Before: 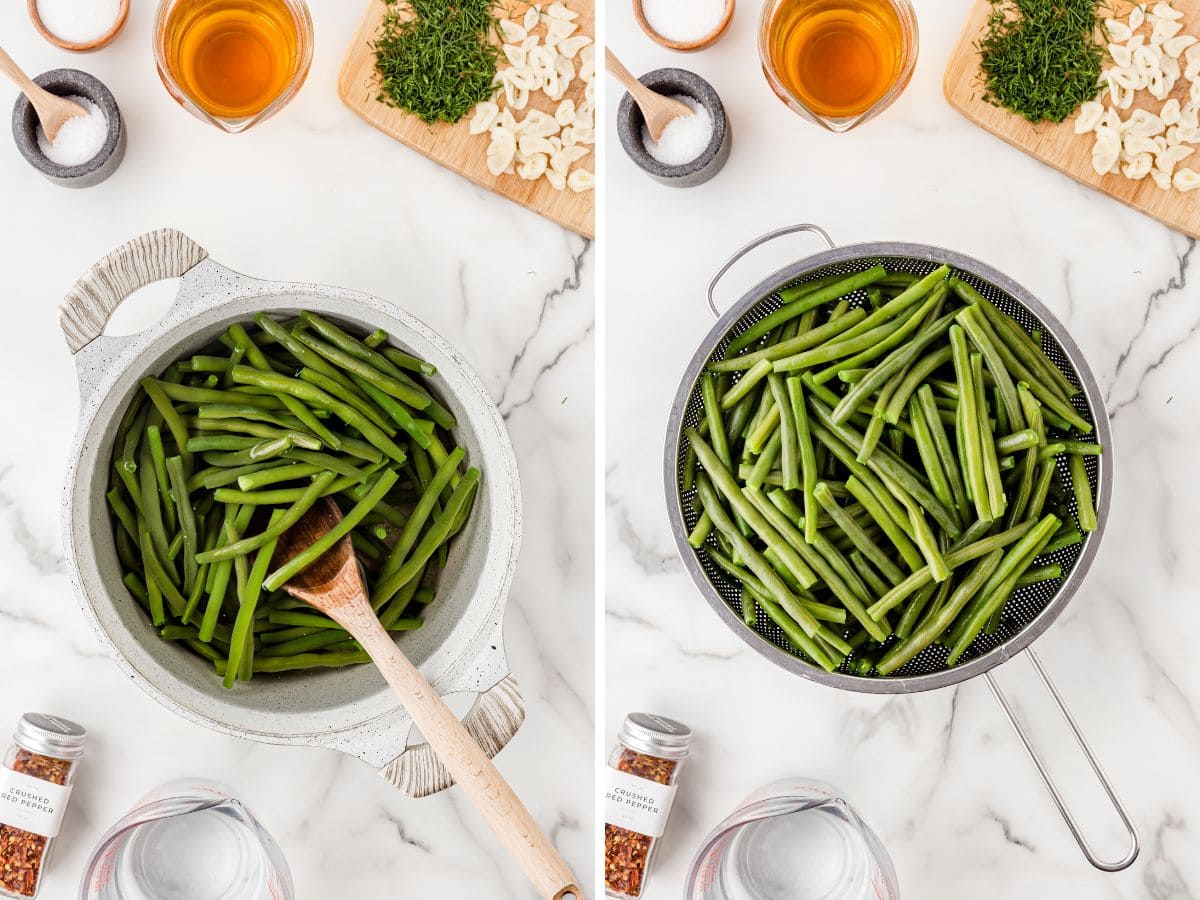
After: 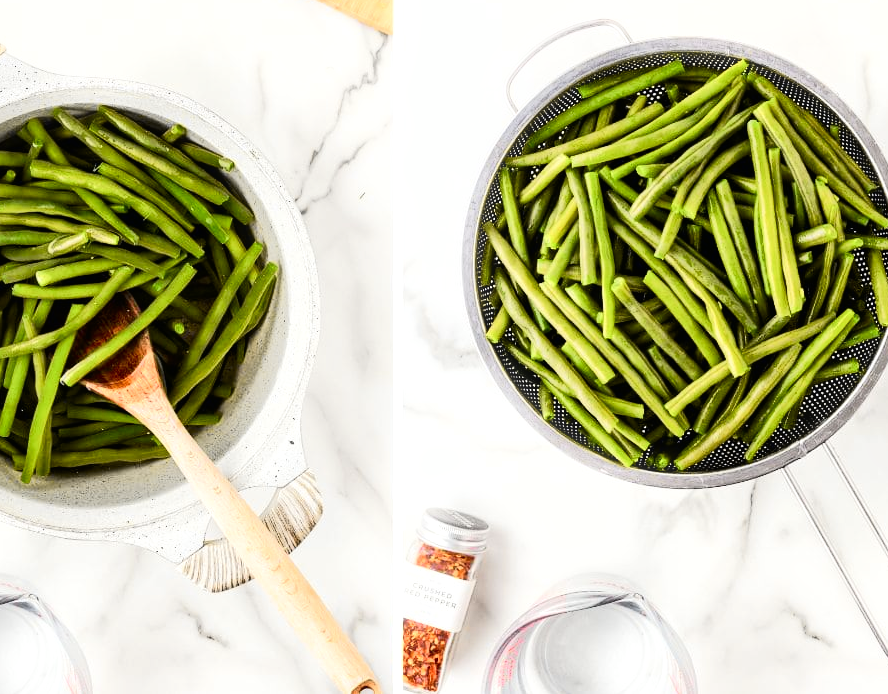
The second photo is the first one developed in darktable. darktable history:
crop: left 16.871%, top 22.857%, right 9.116%
bloom: size 3%, threshold 100%, strength 0%
tone curve: curves: ch0 [(0, 0.006) (0.037, 0.022) (0.123, 0.105) (0.19, 0.173) (0.277, 0.279) (0.474, 0.517) (0.597, 0.662) (0.687, 0.774) (0.855, 0.891) (1, 0.982)]; ch1 [(0, 0) (0.243, 0.245) (0.422, 0.415) (0.493, 0.495) (0.508, 0.503) (0.544, 0.552) (0.557, 0.582) (0.626, 0.672) (0.694, 0.732) (1, 1)]; ch2 [(0, 0) (0.249, 0.216) (0.356, 0.329) (0.424, 0.442) (0.476, 0.483) (0.498, 0.5) (0.517, 0.519) (0.532, 0.539) (0.562, 0.596) (0.614, 0.662) (0.706, 0.757) (0.808, 0.809) (0.991, 0.968)], color space Lab, independent channels, preserve colors none
tone equalizer: -8 EV -0.417 EV, -7 EV -0.389 EV, -6 EV -0.333 EV, -5 EV -0.222 EV, -3 EV 0.222 EV, -2 EV 0.333 EV, -1 EV 0.389 EV, +0 EV 0.417 EV, edges refinement/feathering 500, mask exposure compensation -1.57 EV, preserve details no
